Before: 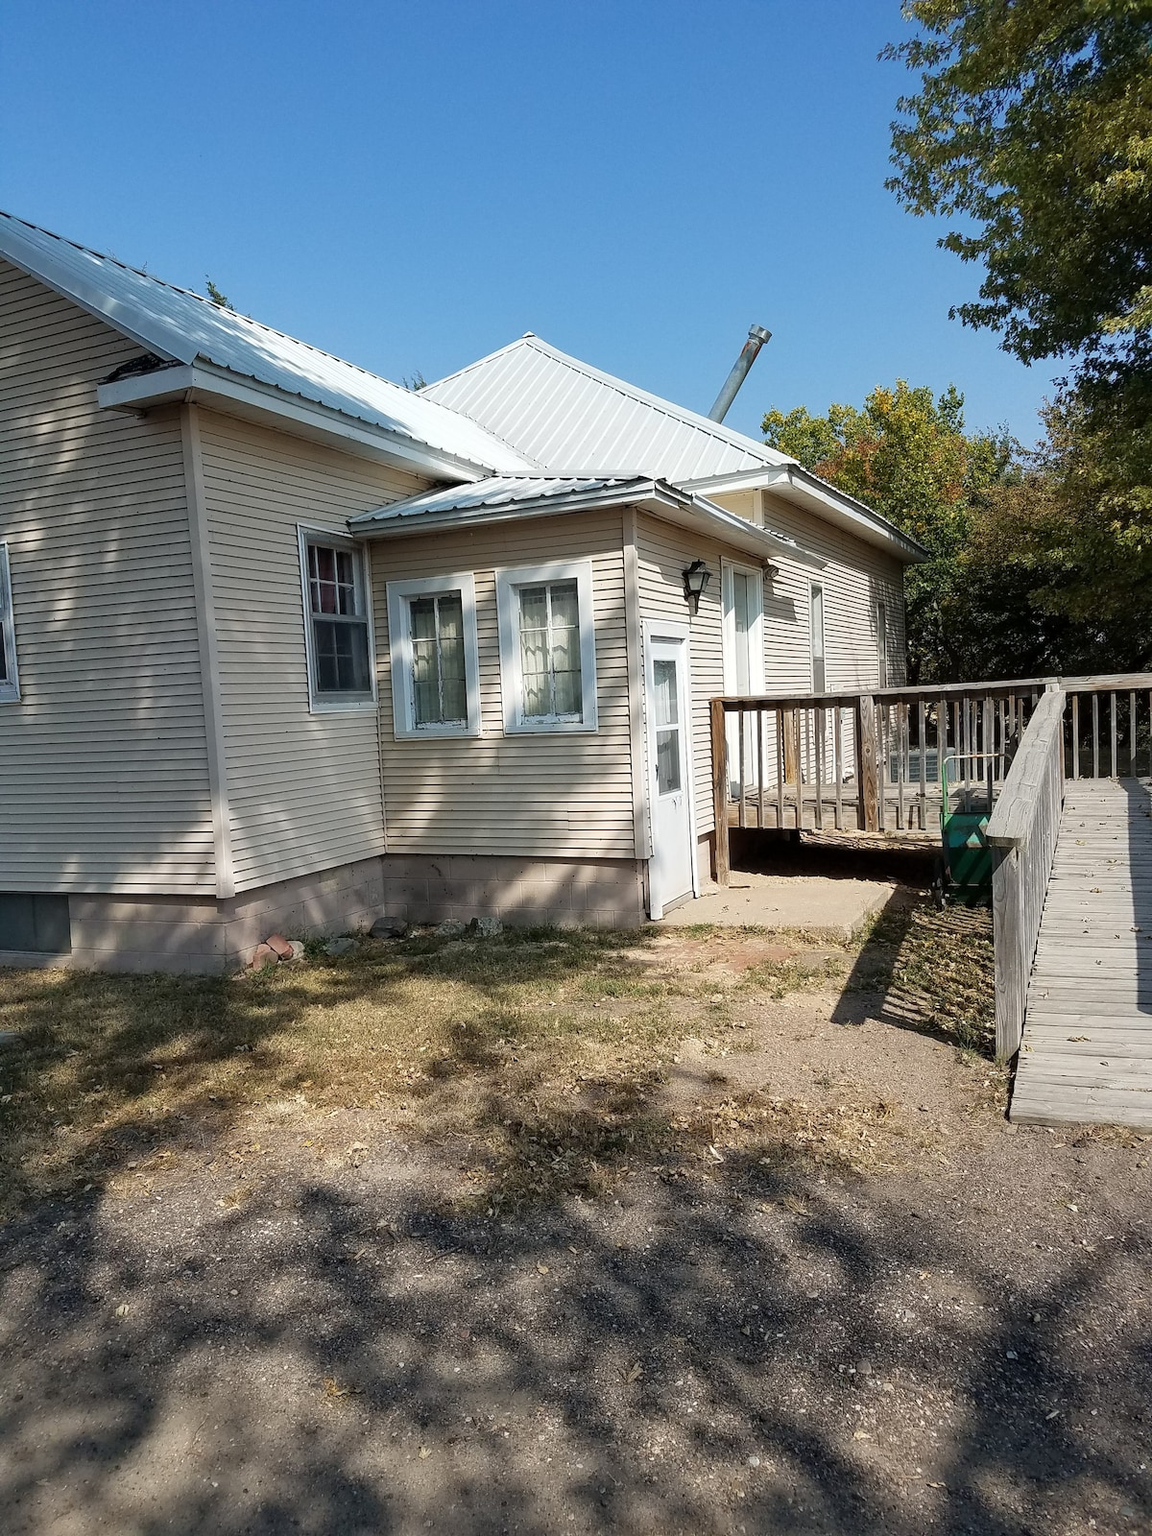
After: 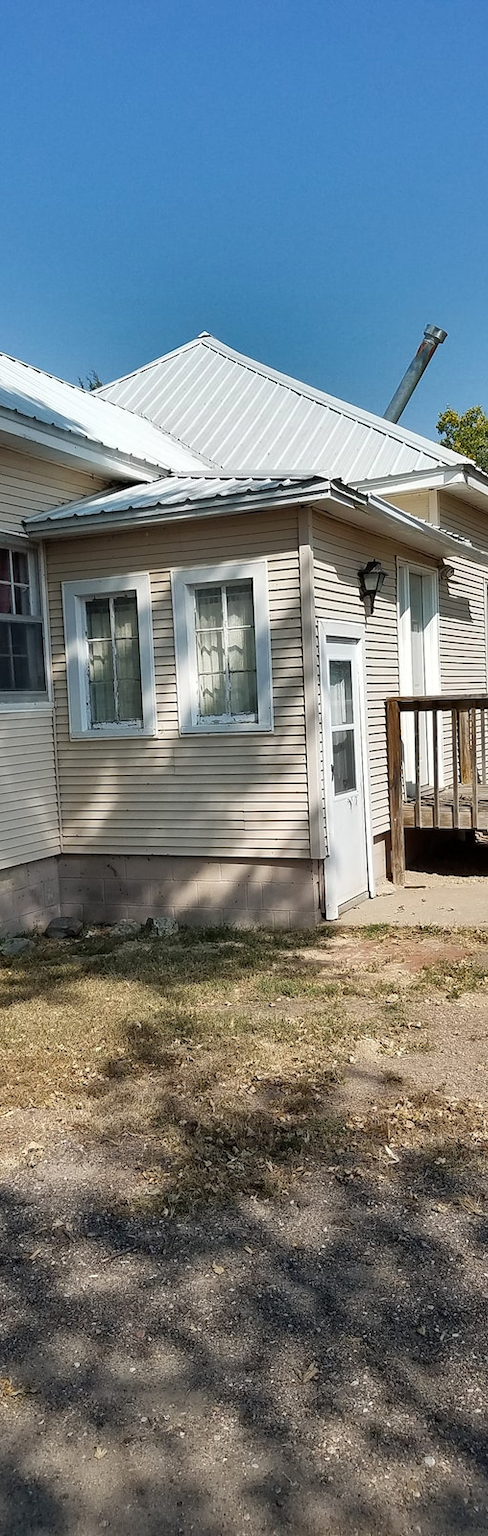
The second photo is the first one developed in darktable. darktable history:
crop: left 28.197%, right 29.376%
shadows and highlights: shadows 18.93, highlights -83.91, soften with gaussian
